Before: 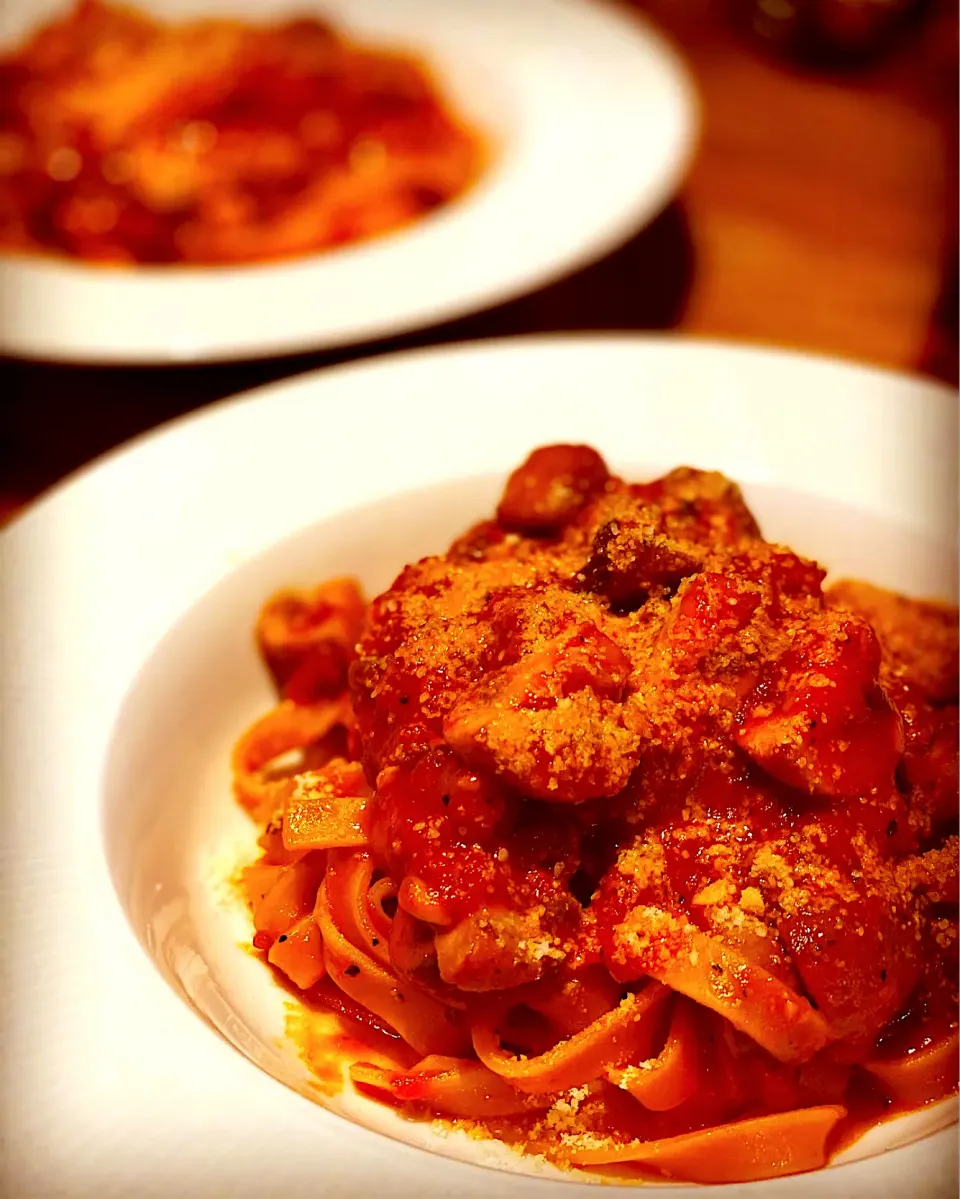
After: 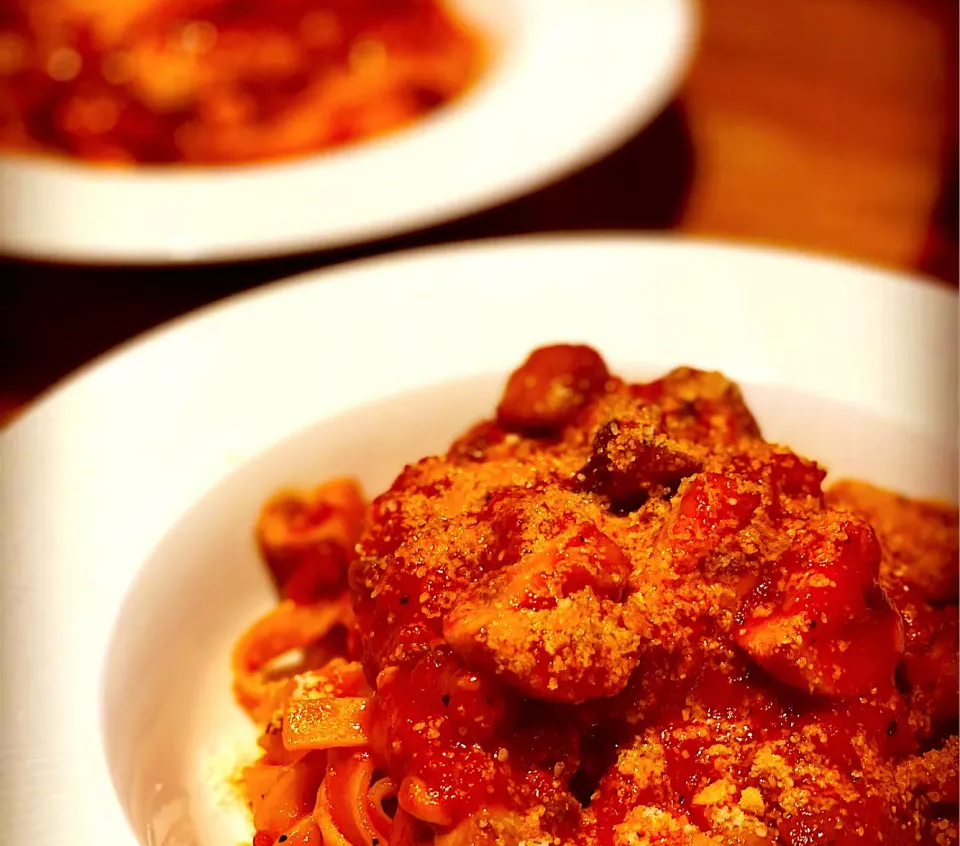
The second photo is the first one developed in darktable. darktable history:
crop and rotate: top 8.35%, bottom 21.08%
